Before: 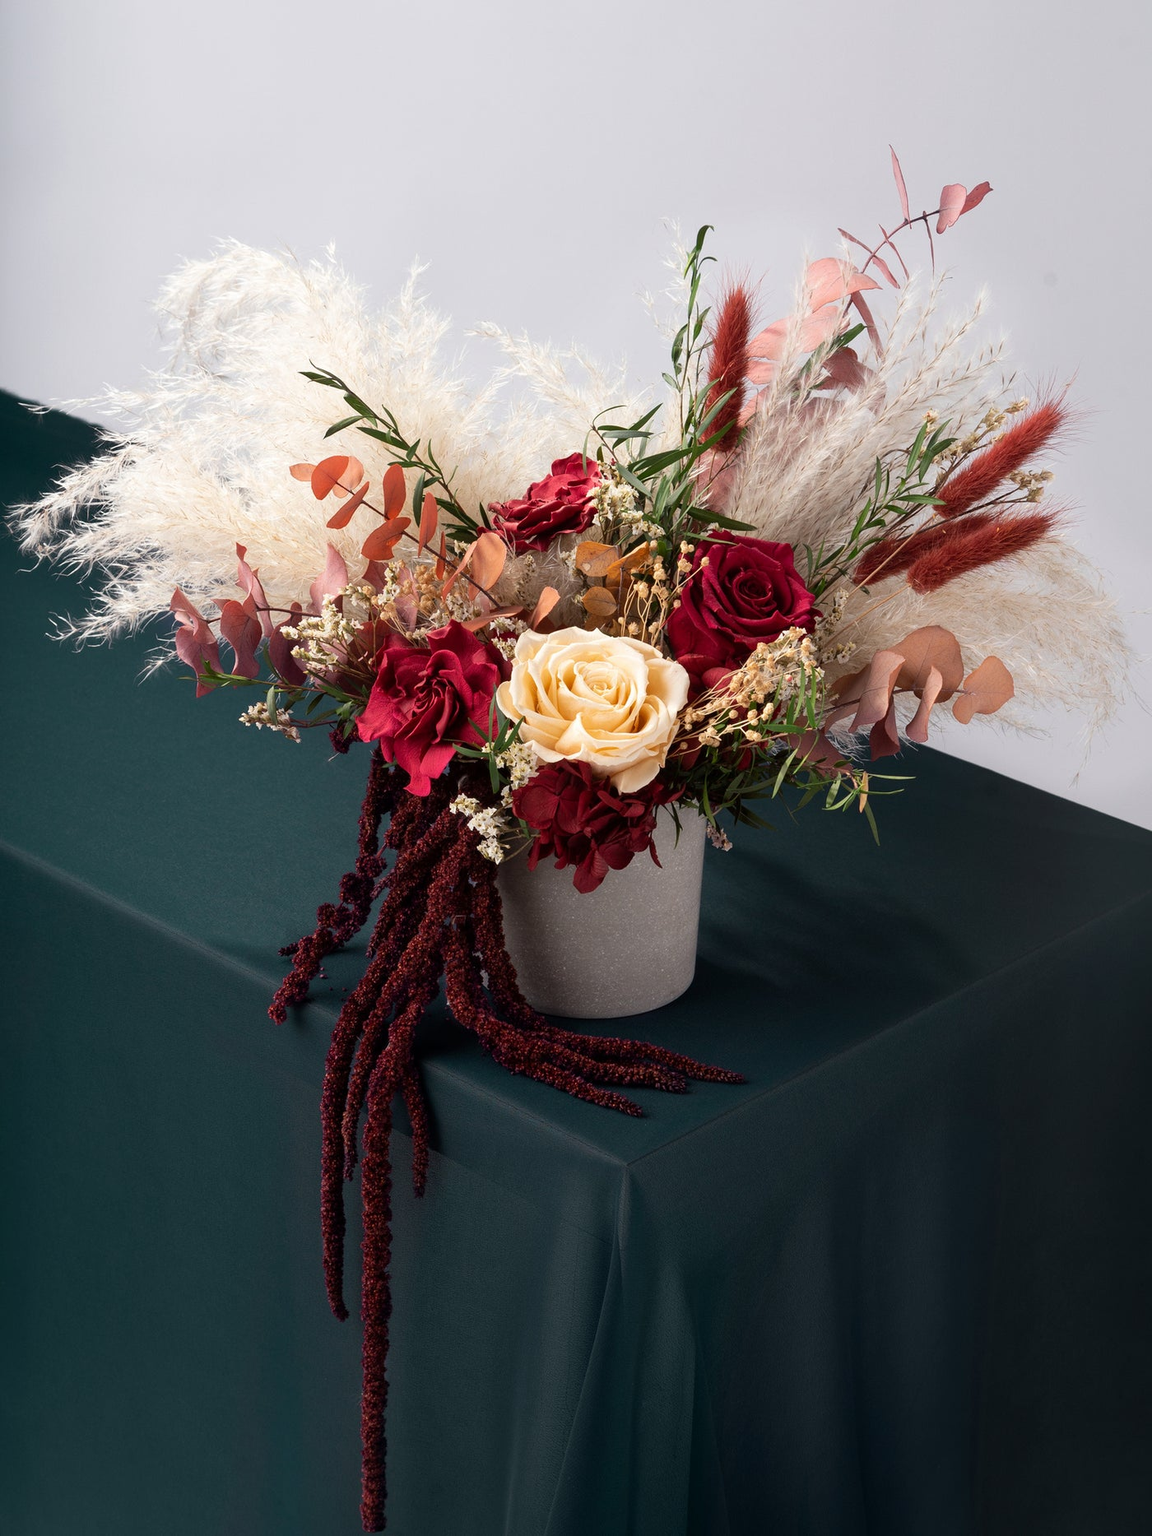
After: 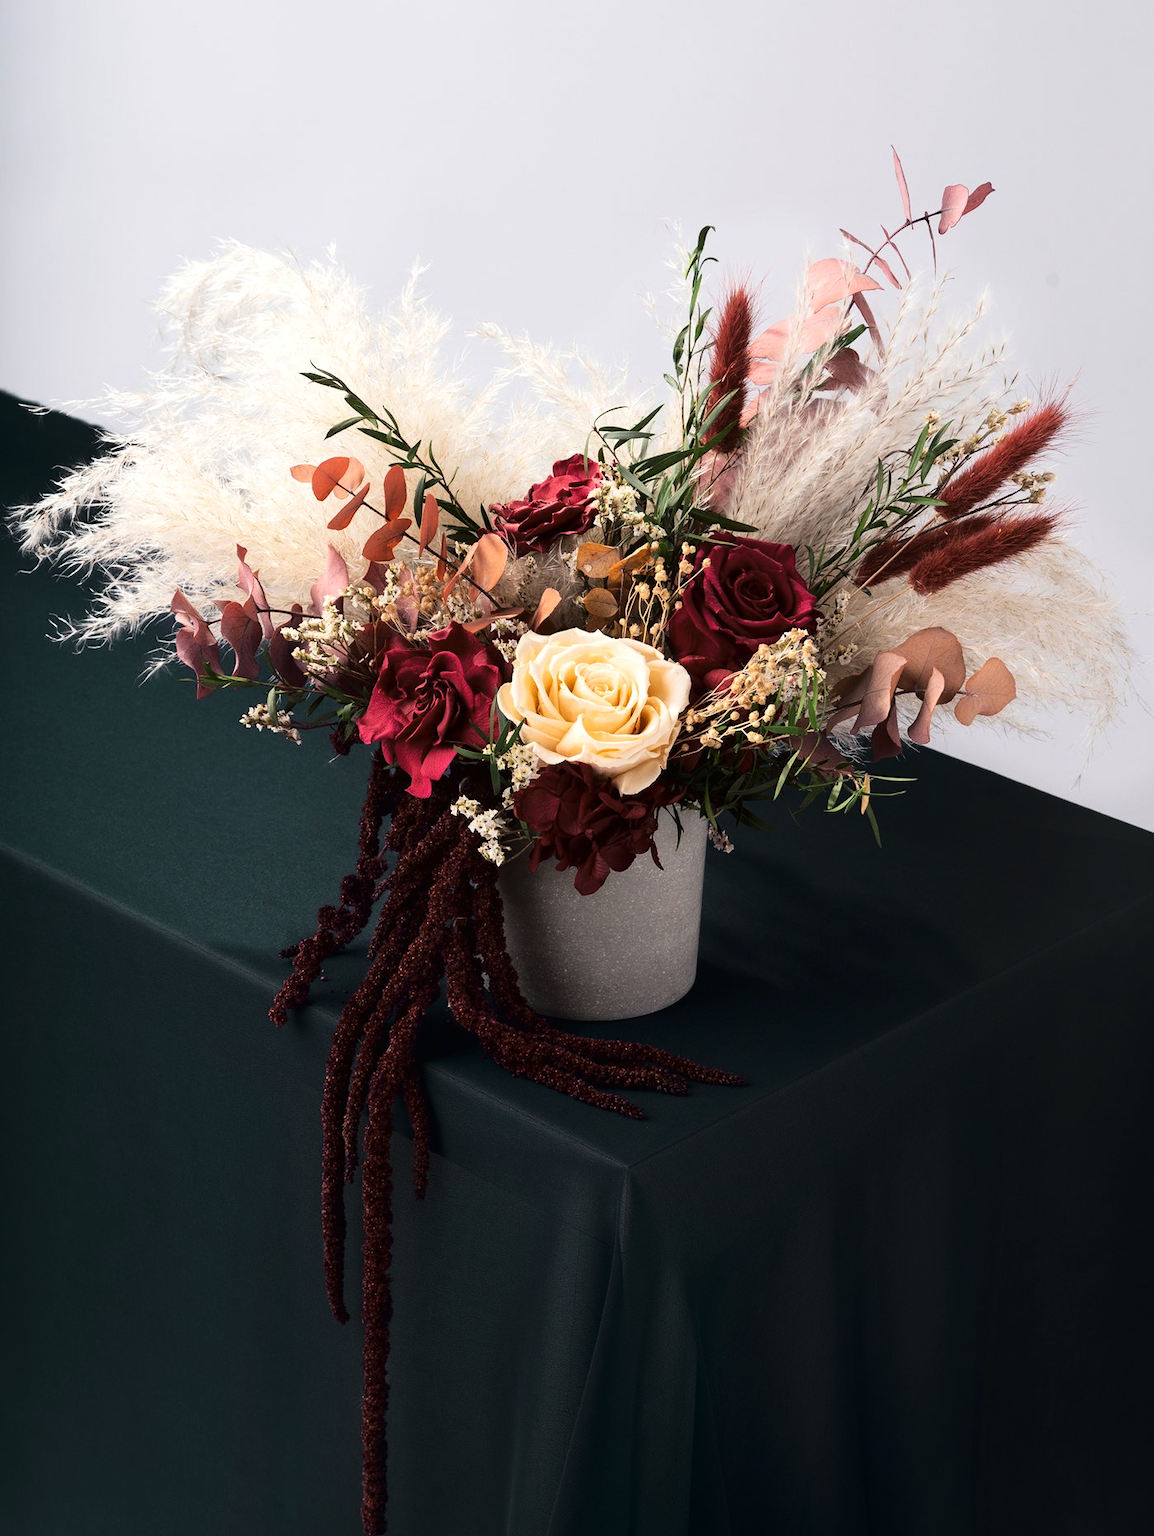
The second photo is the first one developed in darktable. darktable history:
tone curve: curves: ch0 [(0.016, 0.011) (0.21, 0.113) (0.515, 0.476) (0.78, 0.795) (1, 0.981)], color space Lab, linked channels, preserve colors none
crop: top 0.05%, bottom 0.098%
exposure: exposure 0.207 EV, compensate highlight preservation false
